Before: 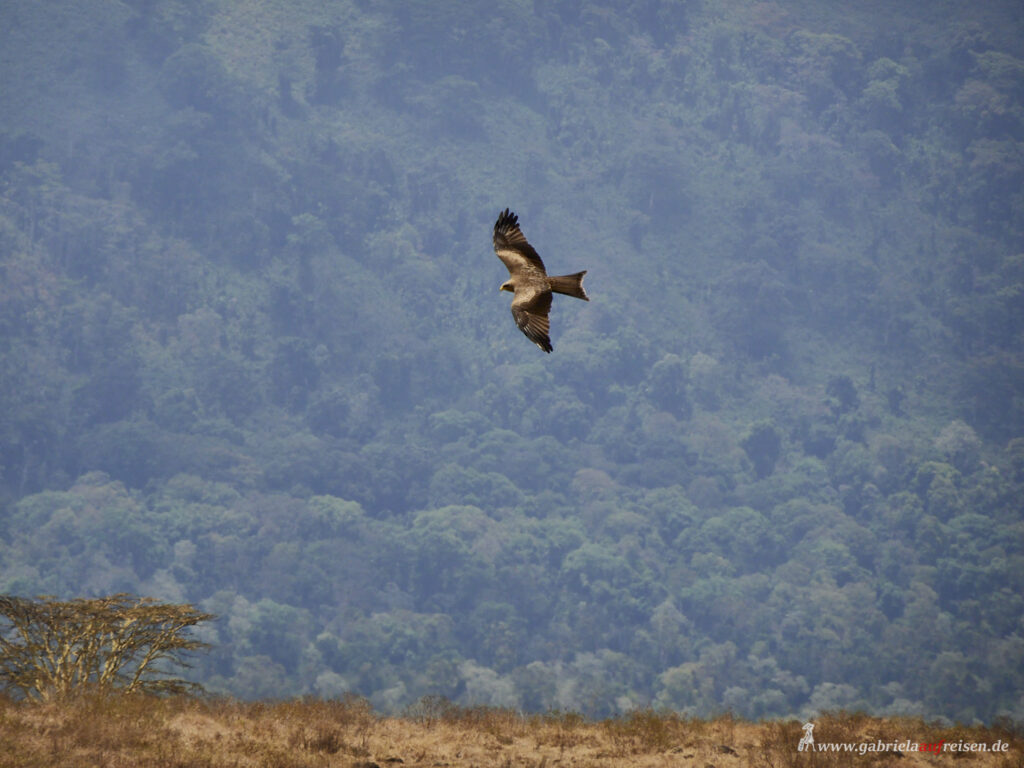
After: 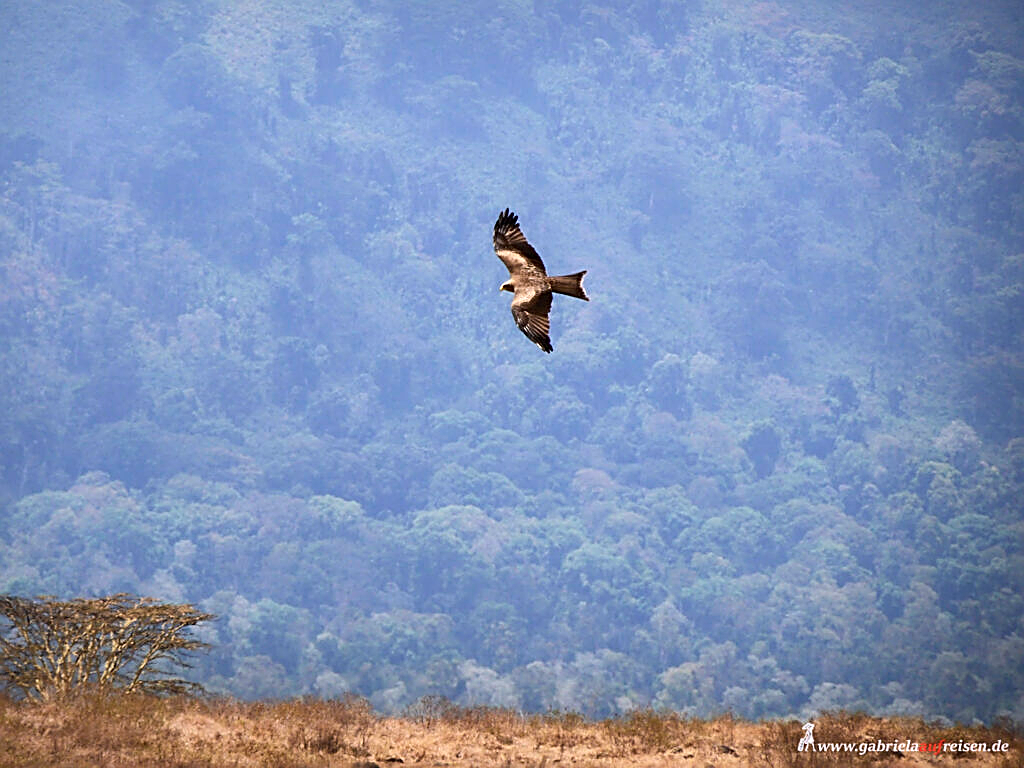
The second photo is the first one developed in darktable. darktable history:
tone equalizer: -8 EV 0.001 EV, -7 EV -0.002 EV, -6 EV 0.002 EV, -5 EV -0.03 EV, -4 EV -0.116 EV, -3 EV -0.169 EV, -2 EV 0.24 EV, -1 EV 0.702 EV, +0 EV 0.493 EV
contrast brightness saturation: contrast 0.05, brightness 0.06, saturation 0.01
sharpen: amount 0.901
exposure: exposure -0.021 EV, compensate highlight preservation false
white balance: red 1.004, blue 1.096
